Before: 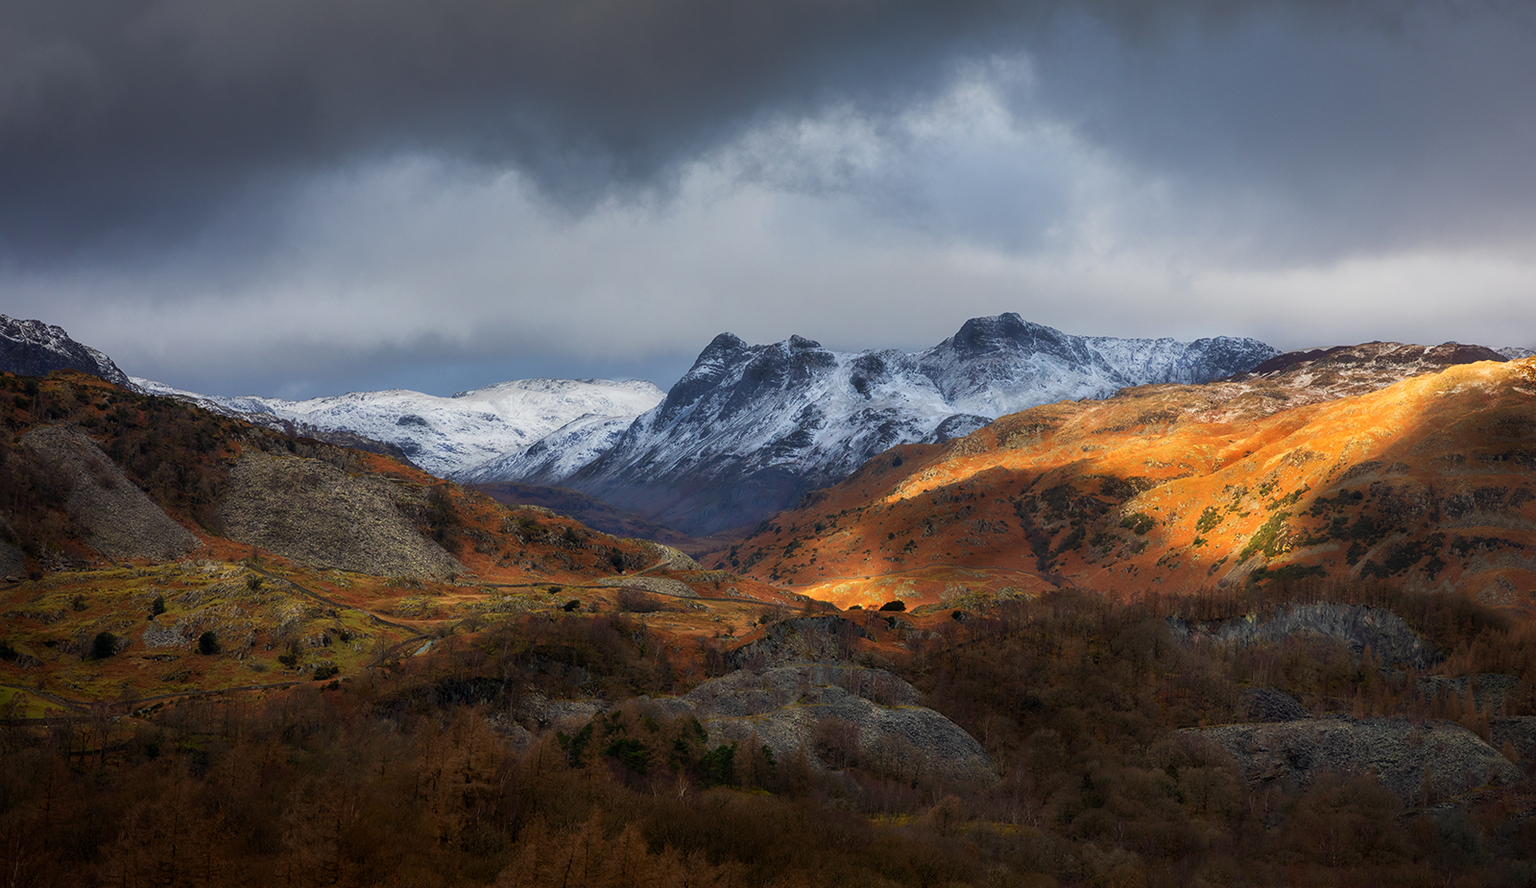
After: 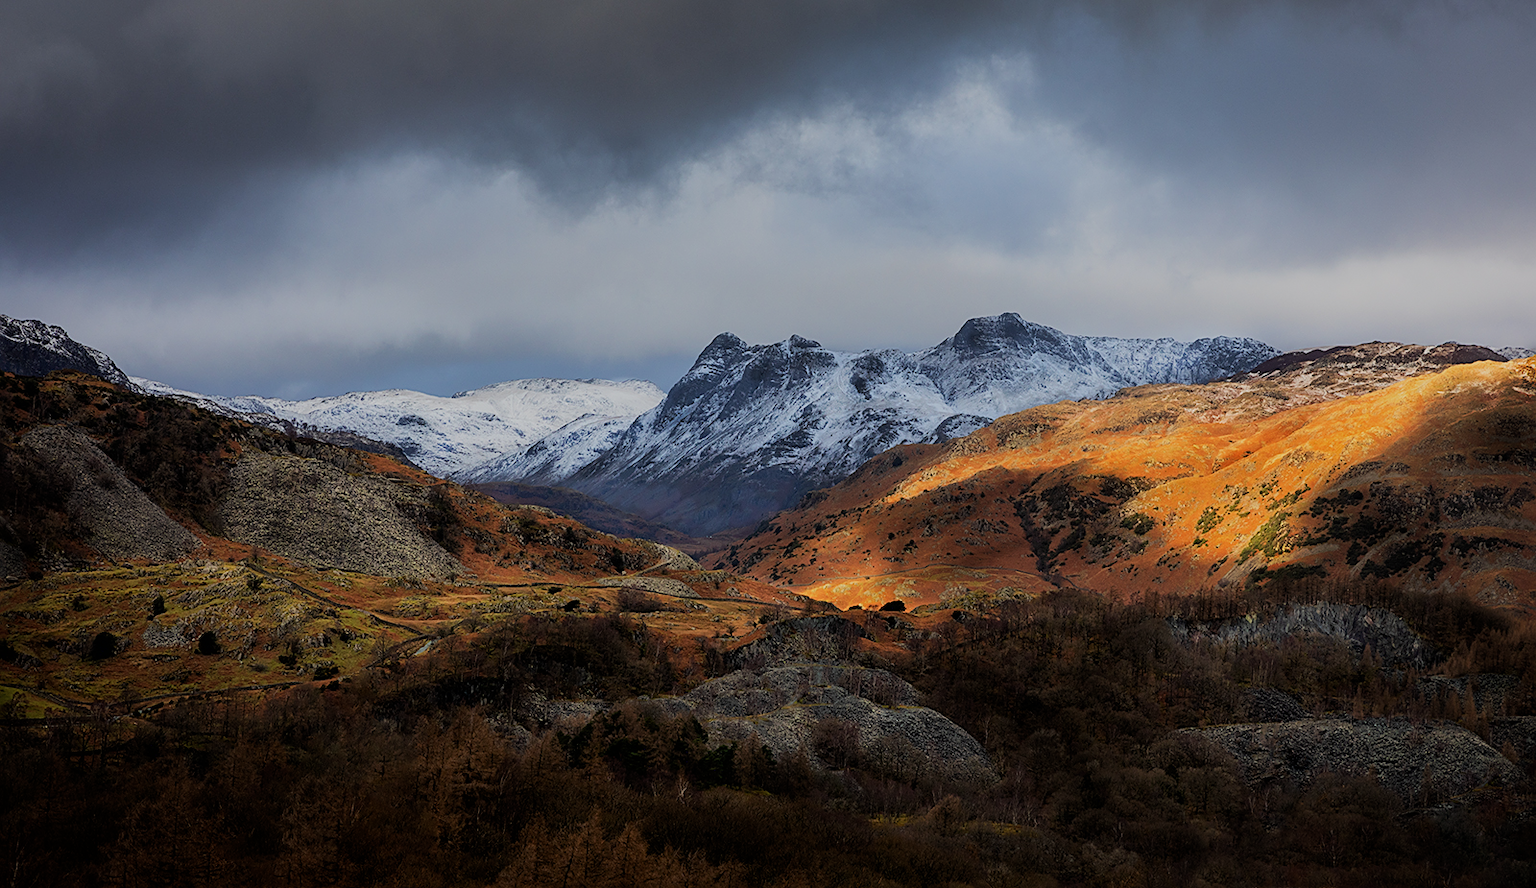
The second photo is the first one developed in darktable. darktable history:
filmic rgb: black relative exposure -7.15 EV, white relative exposure 5.36 EV, hardness 3.02, color science v6 (2022)
sharpen: on, module defaults
